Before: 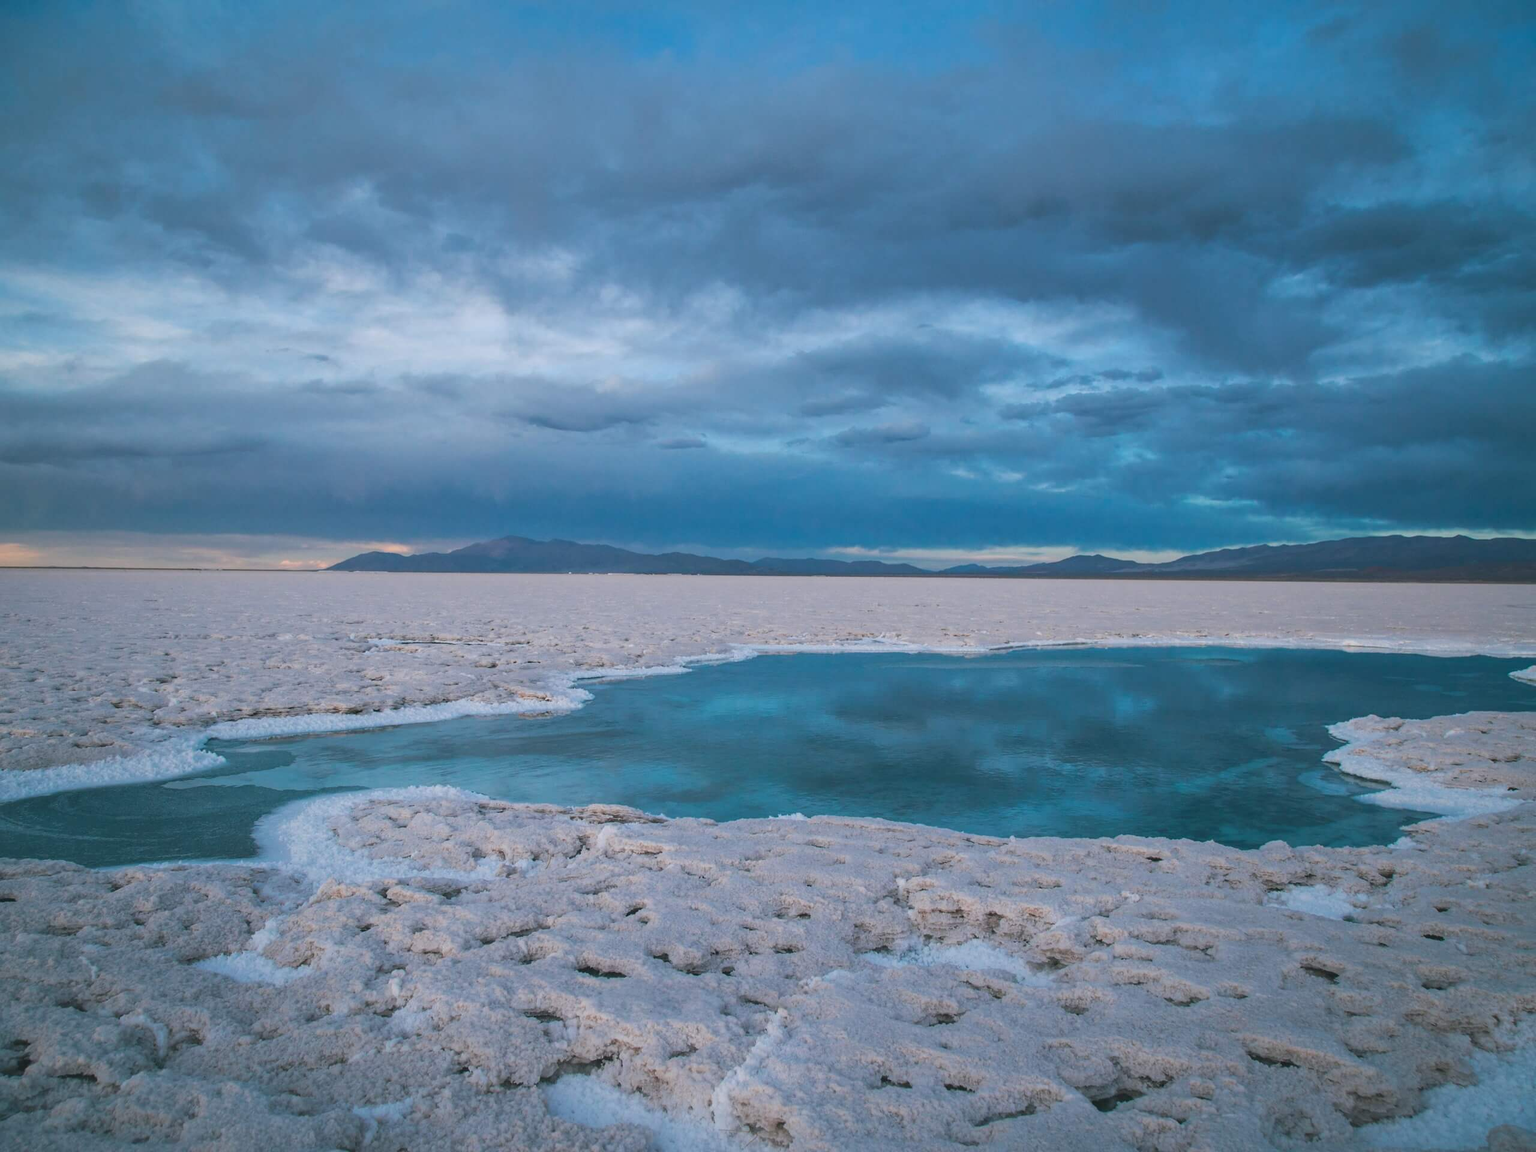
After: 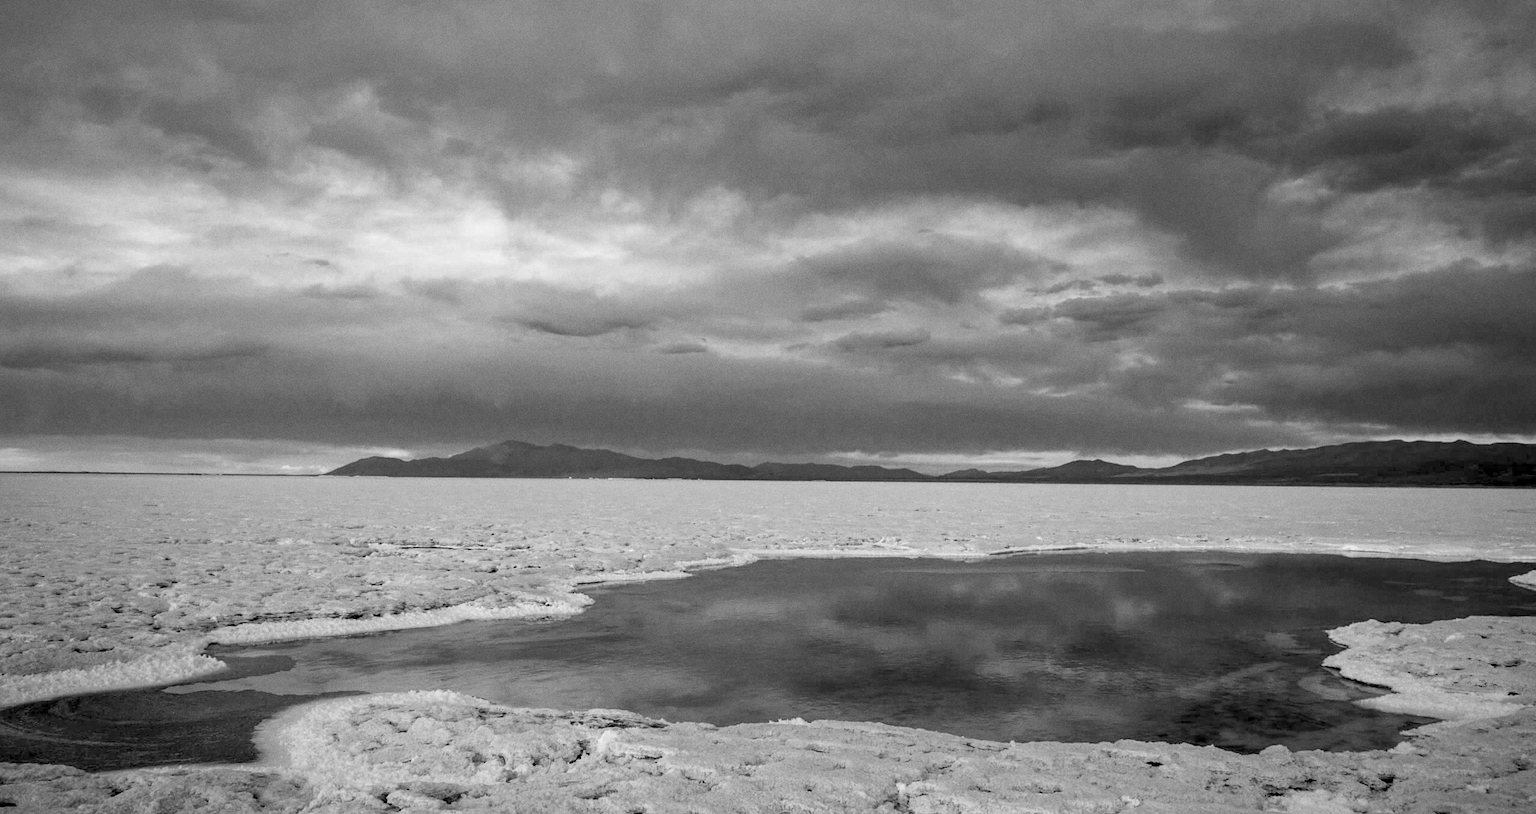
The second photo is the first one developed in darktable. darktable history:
color contrast: green-magenta contrast 1.73, blue-yellow contrast 1.15
crop and rotate: top 8.293%, bottom 20.996%
exposure: black level correction 0.012, compensate highlight preservation false
grain: on, module defaults
monochrome: size 1
color balance rgb: shadows lift › chroma 1%, shadows lift › hue 217.2°, power › hue 310.8°, highlights gain › chroma 1%, highlights gain › hue 54°, global offset › luminance 0.5%, global offset › hue 171.6°, perceptual saturation grading › global saturation 14.09%, perceptual saturation grading › highlights -25%, perceptual saturation grading › shadows 30%, perceptual brilliance grading › highlights 13.42%, perceptual brilliance grading › mid-tones 8.05%, perceptual brilliance grading › shadows -17.45%, global vibrance 25%
rgb levels: levels [[0.029, 0.461, 0.922], [0, 0.5, 1], [0, 0.5, 1]]
